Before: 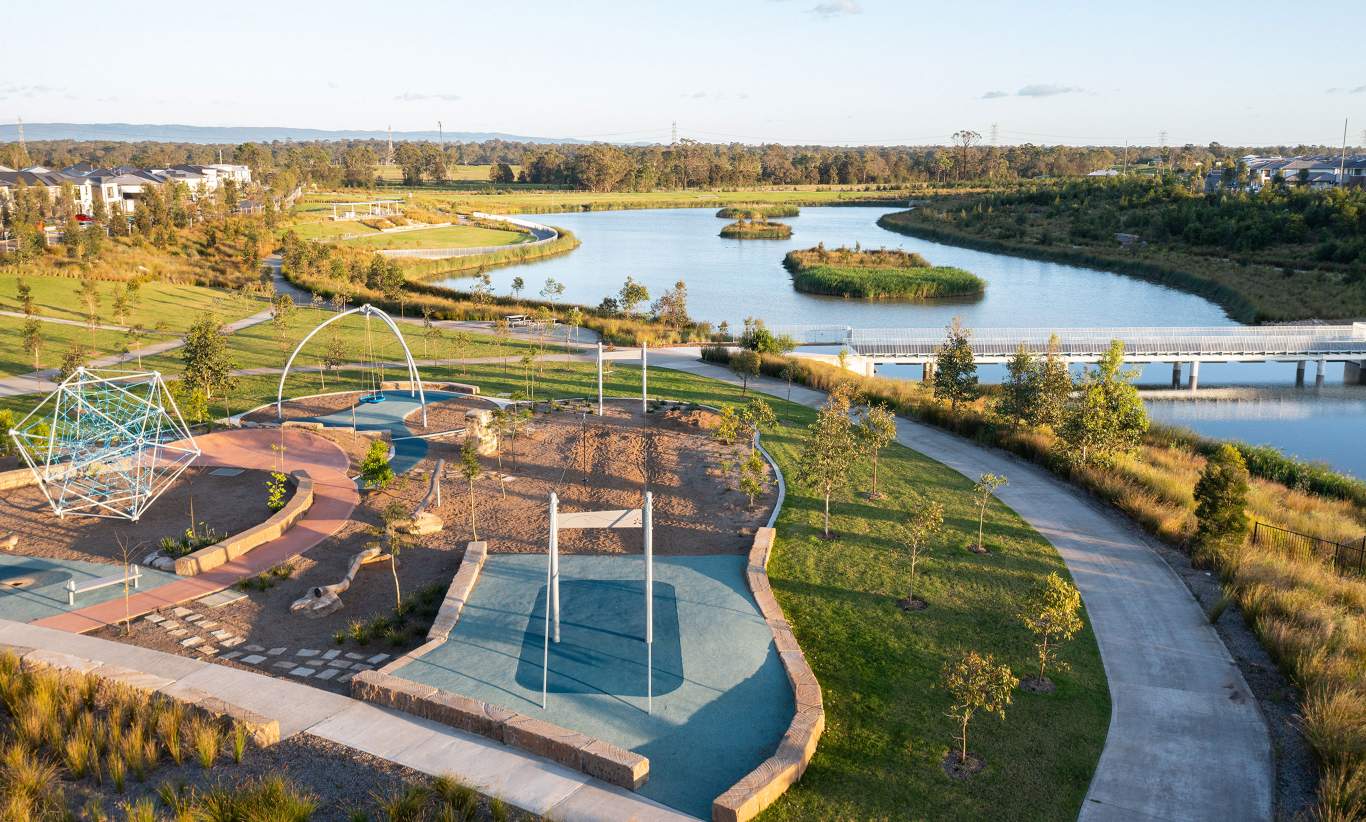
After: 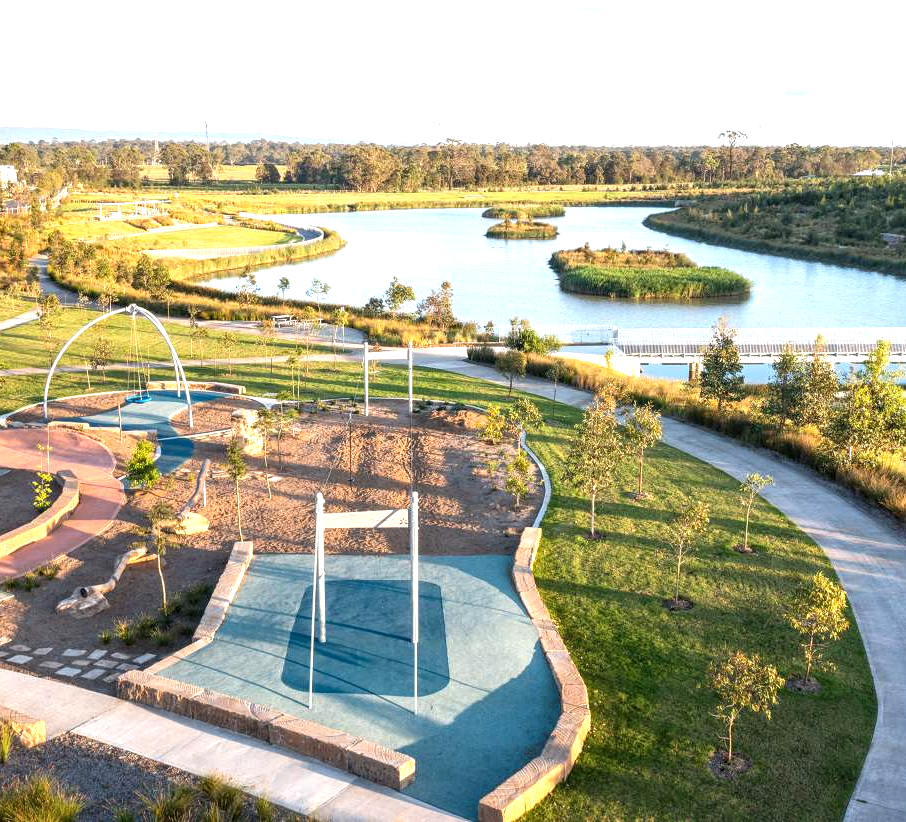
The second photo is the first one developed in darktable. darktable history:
crop: left 17.2%, right 16.469%
exposure: black level correction 0, exposure 0.694 EV, compensate highlight preservation false
local contrast: on, module defaults
